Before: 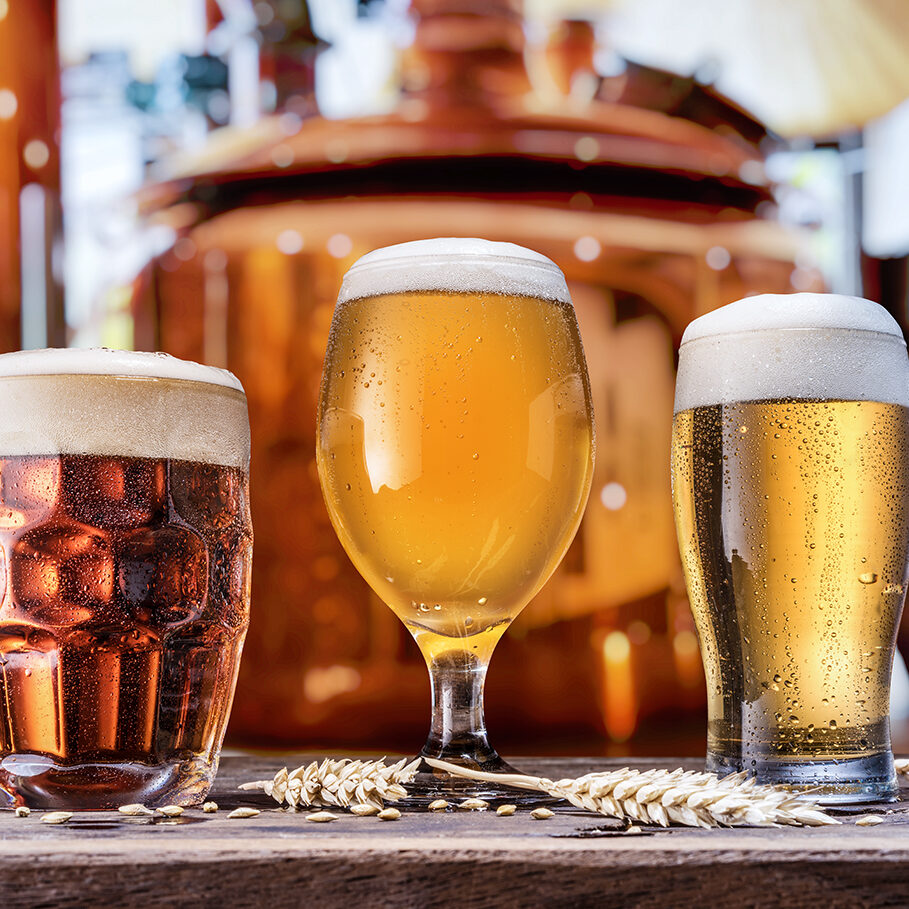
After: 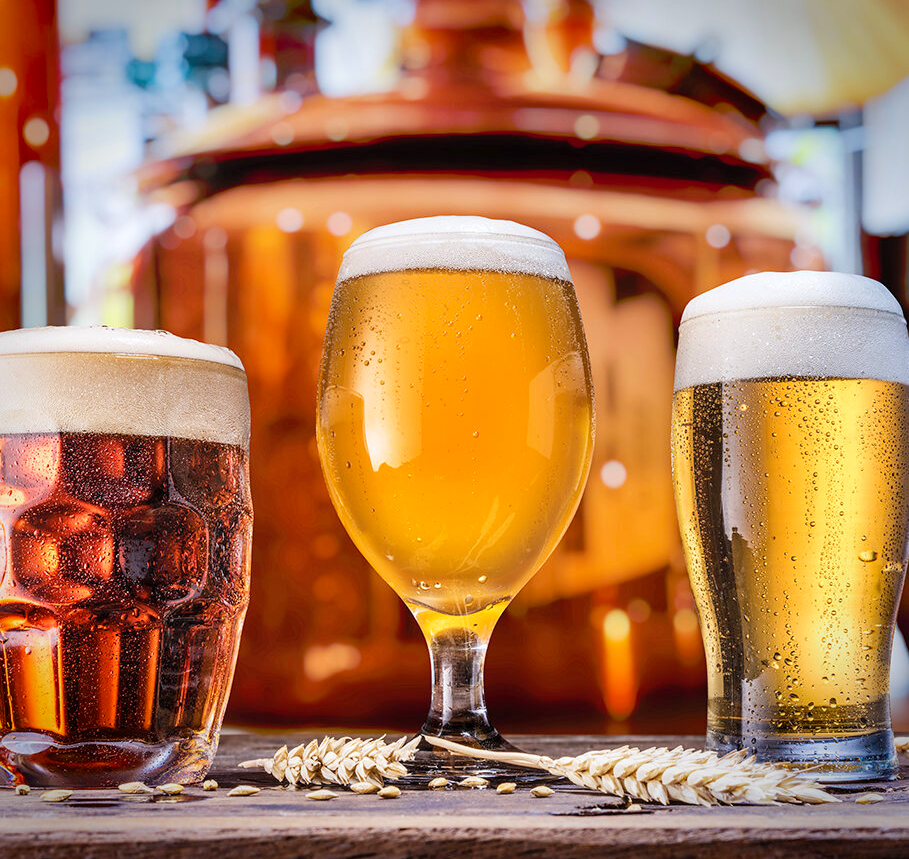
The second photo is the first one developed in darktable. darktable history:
crop and rotate: top 2.479%, bottom 3.018%
contrast brightness saturation: contrast 0.07, brightness 0.08, saturation 0.18
vignetting: fall-off start 88.53%, fall-off radius 44.2%, saturation 0.376, width/height ratio 1.161
